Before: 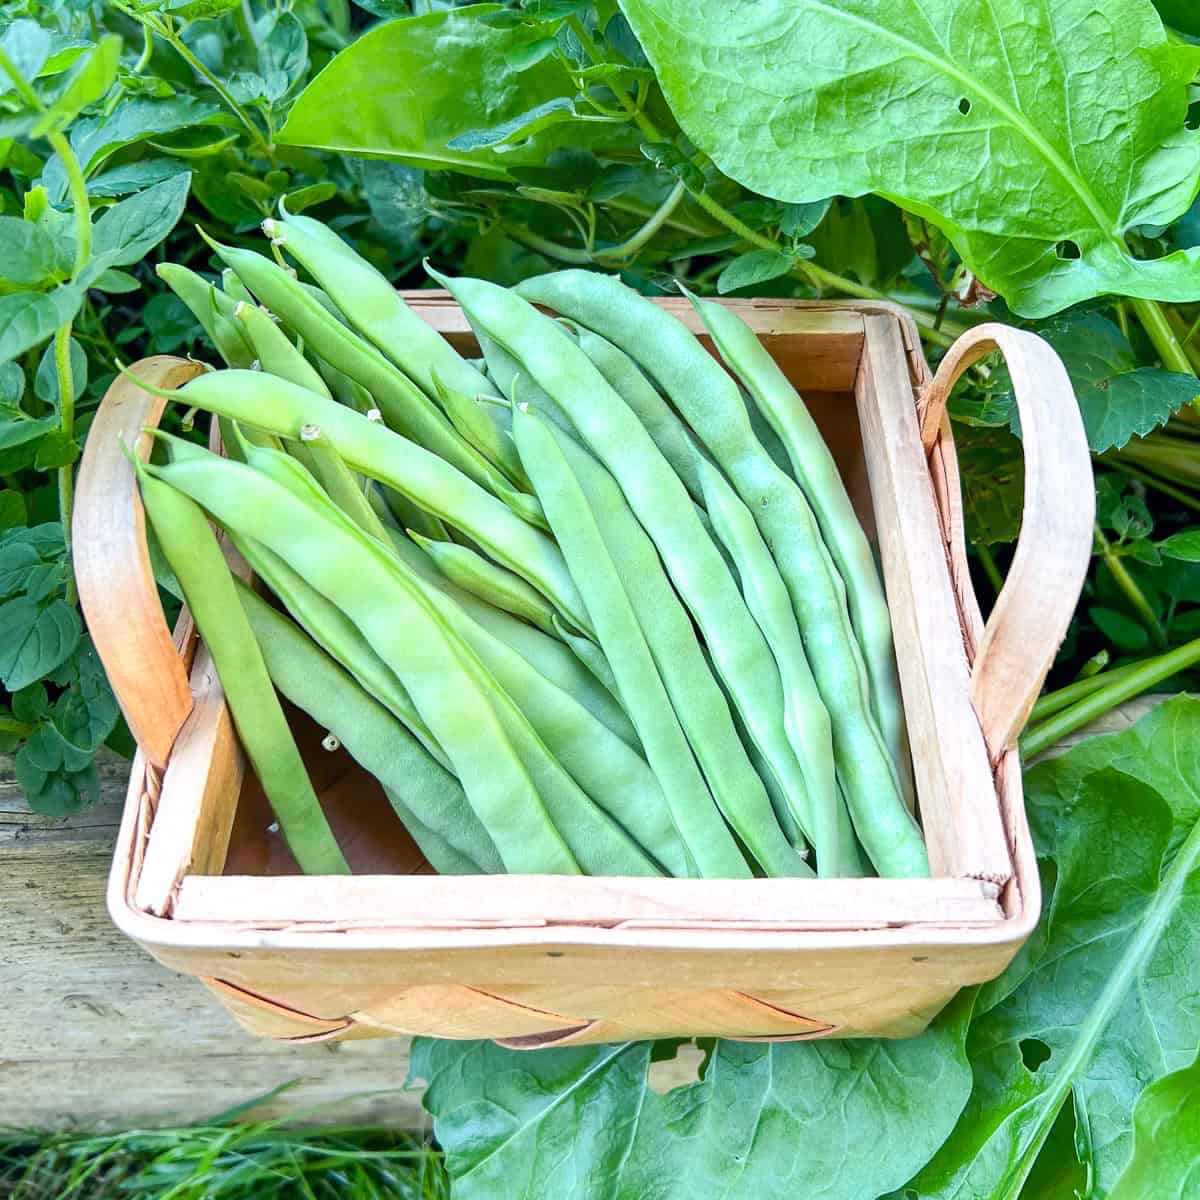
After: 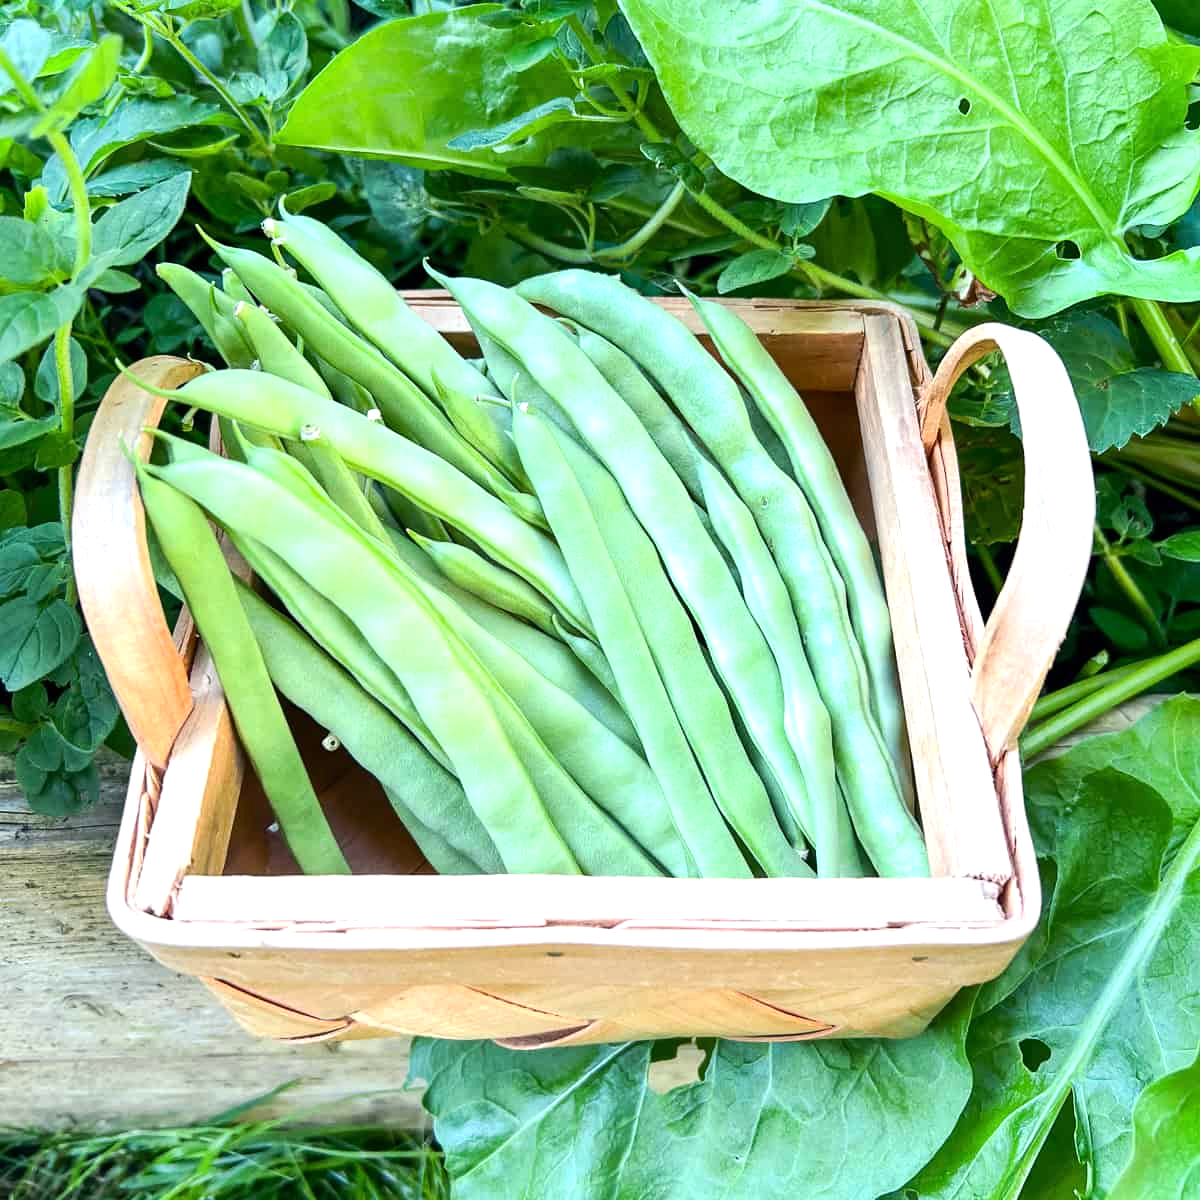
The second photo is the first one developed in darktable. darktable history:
tone equalizer: -8 EV -0.422 EV, -7 EV -0.417 EV, -6 EV -0.37 EV, -5 EV -0.253 EV, -3 EV 0.255 EV, -2 EV 0.308 EV, -1 EV 0.367 EV, +0 EV 0.445 EV, edges refinement/feathering 500, mask exposure compensation -1.57 EV, preserve details no
